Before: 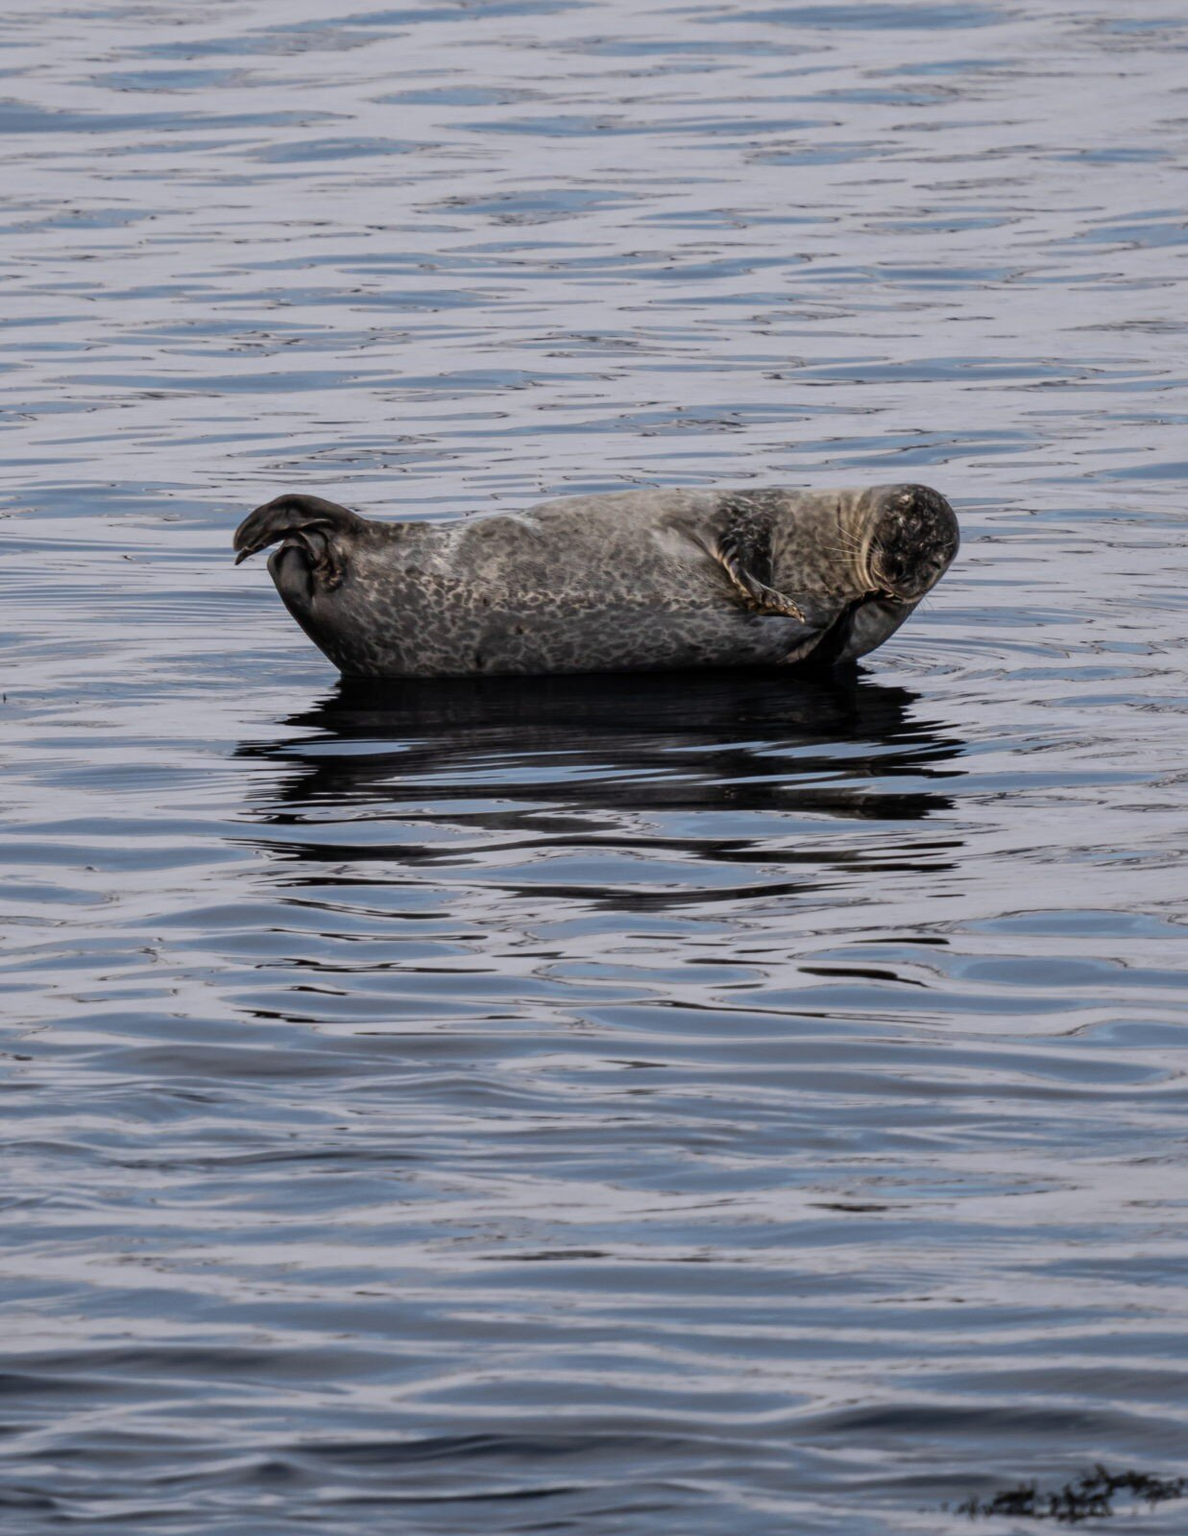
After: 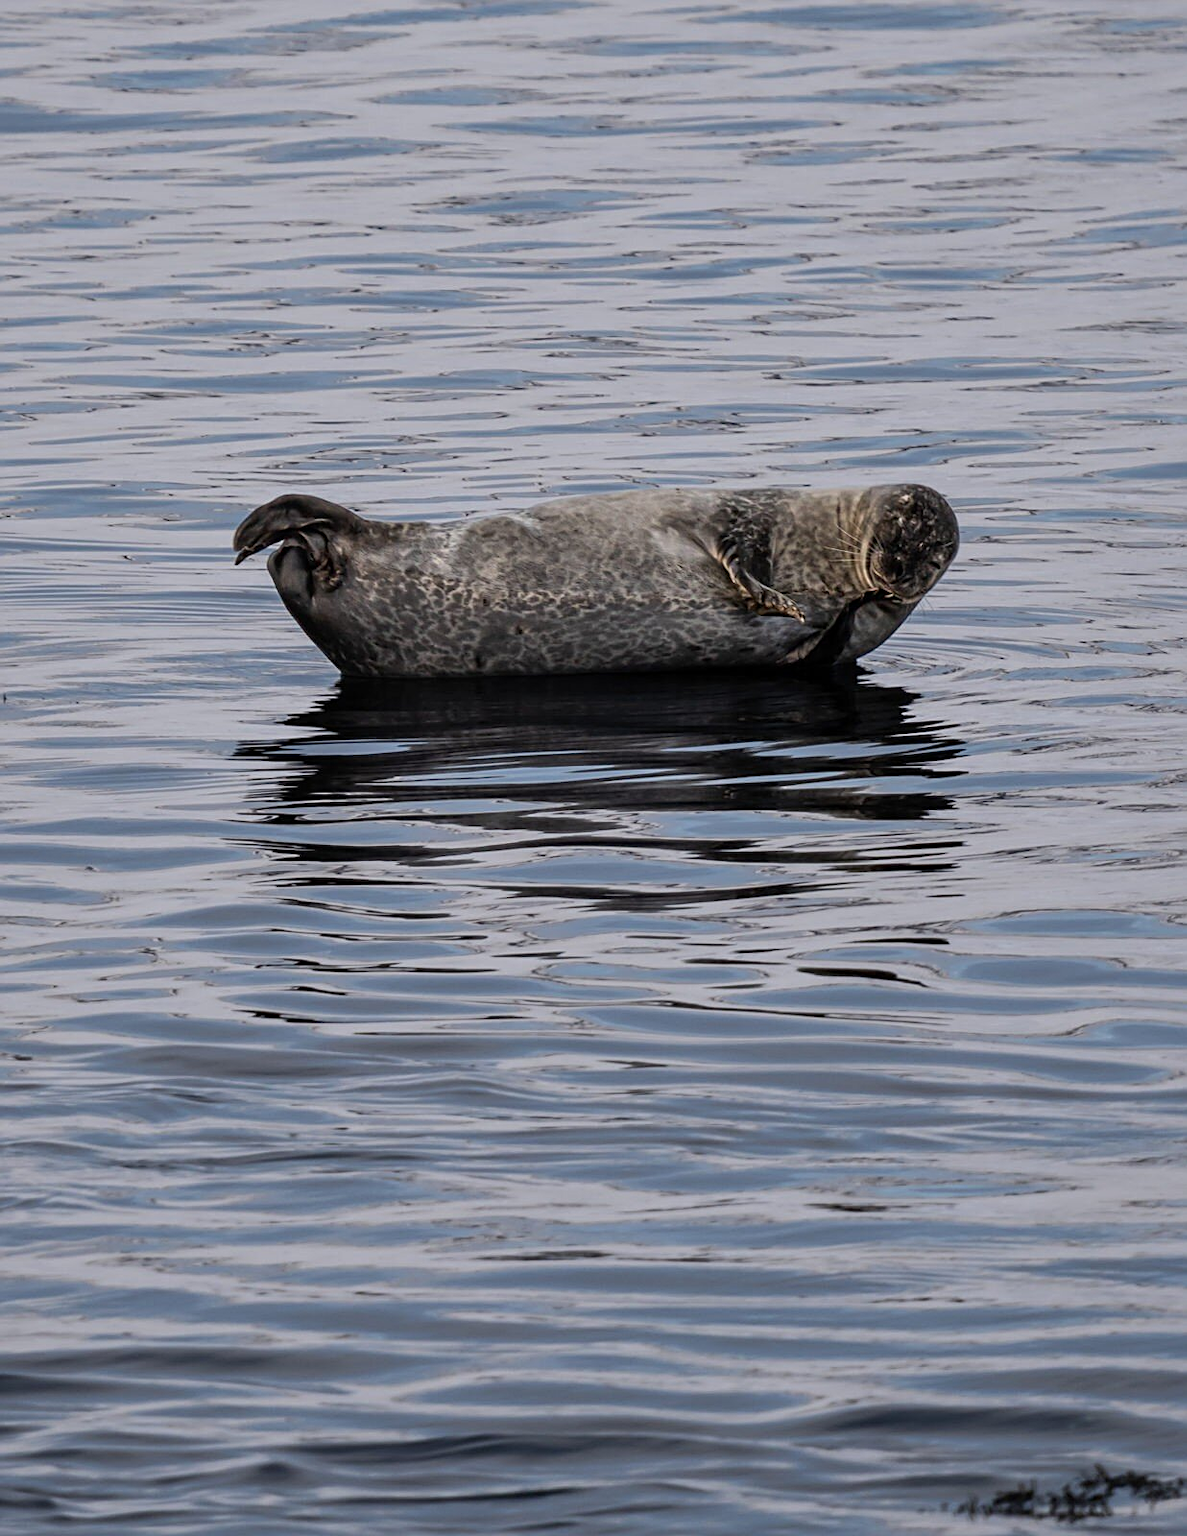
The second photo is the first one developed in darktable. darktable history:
sharpen: on, module defaults
shadows and highlights: shadows 35, highlights -34.92, soften with gaussian
